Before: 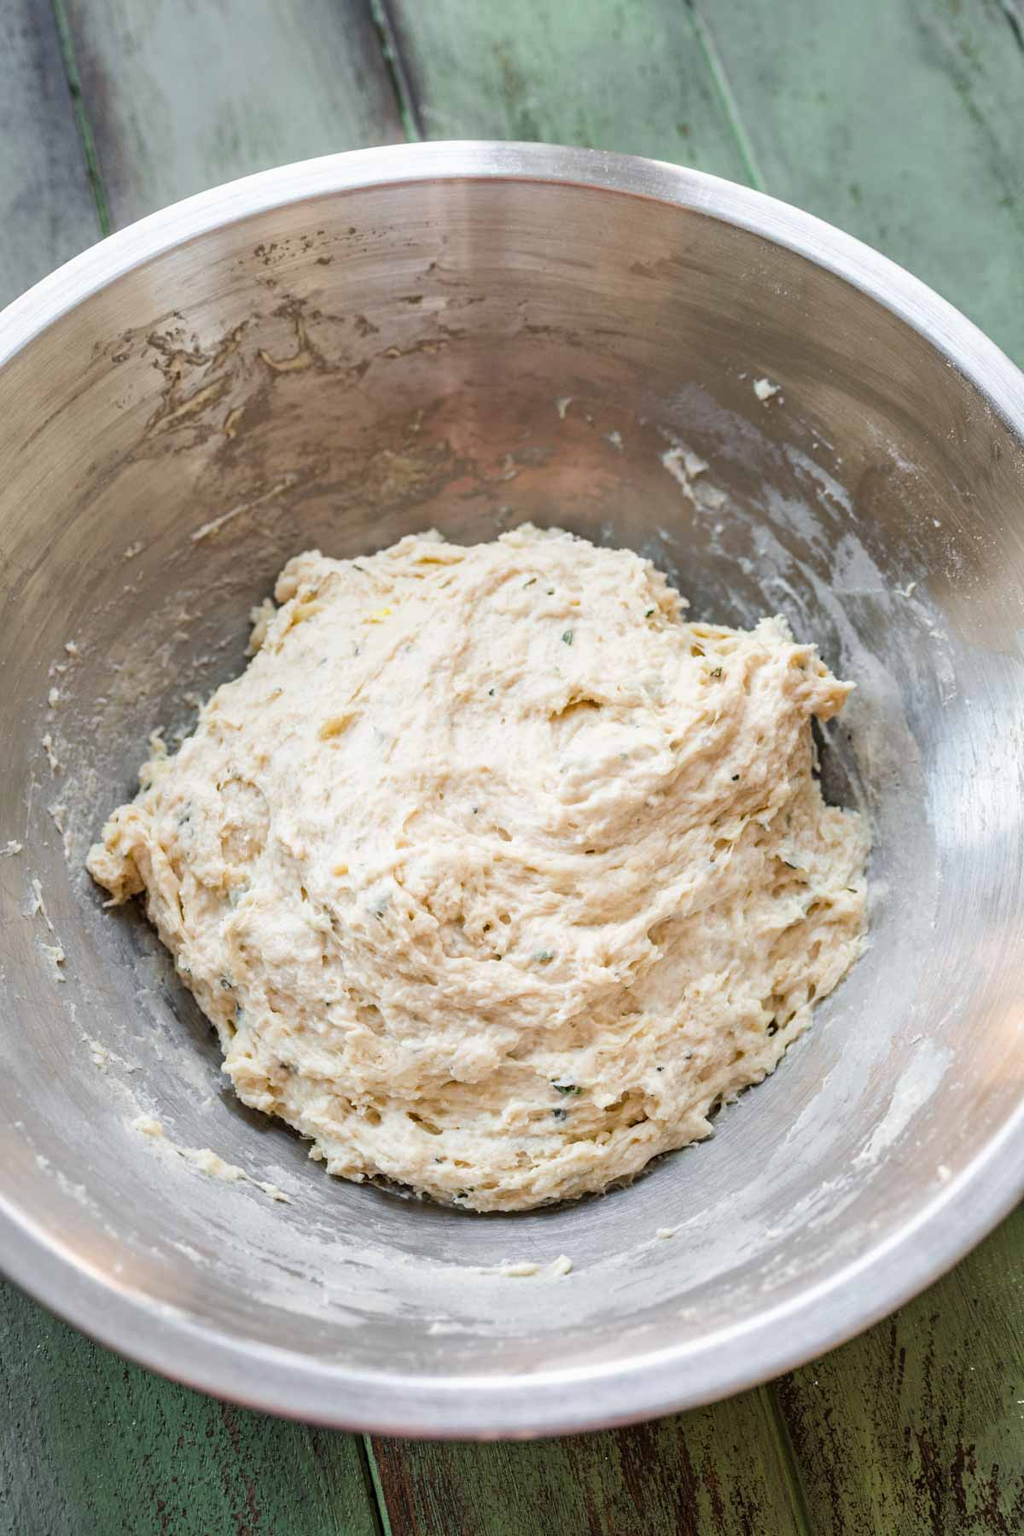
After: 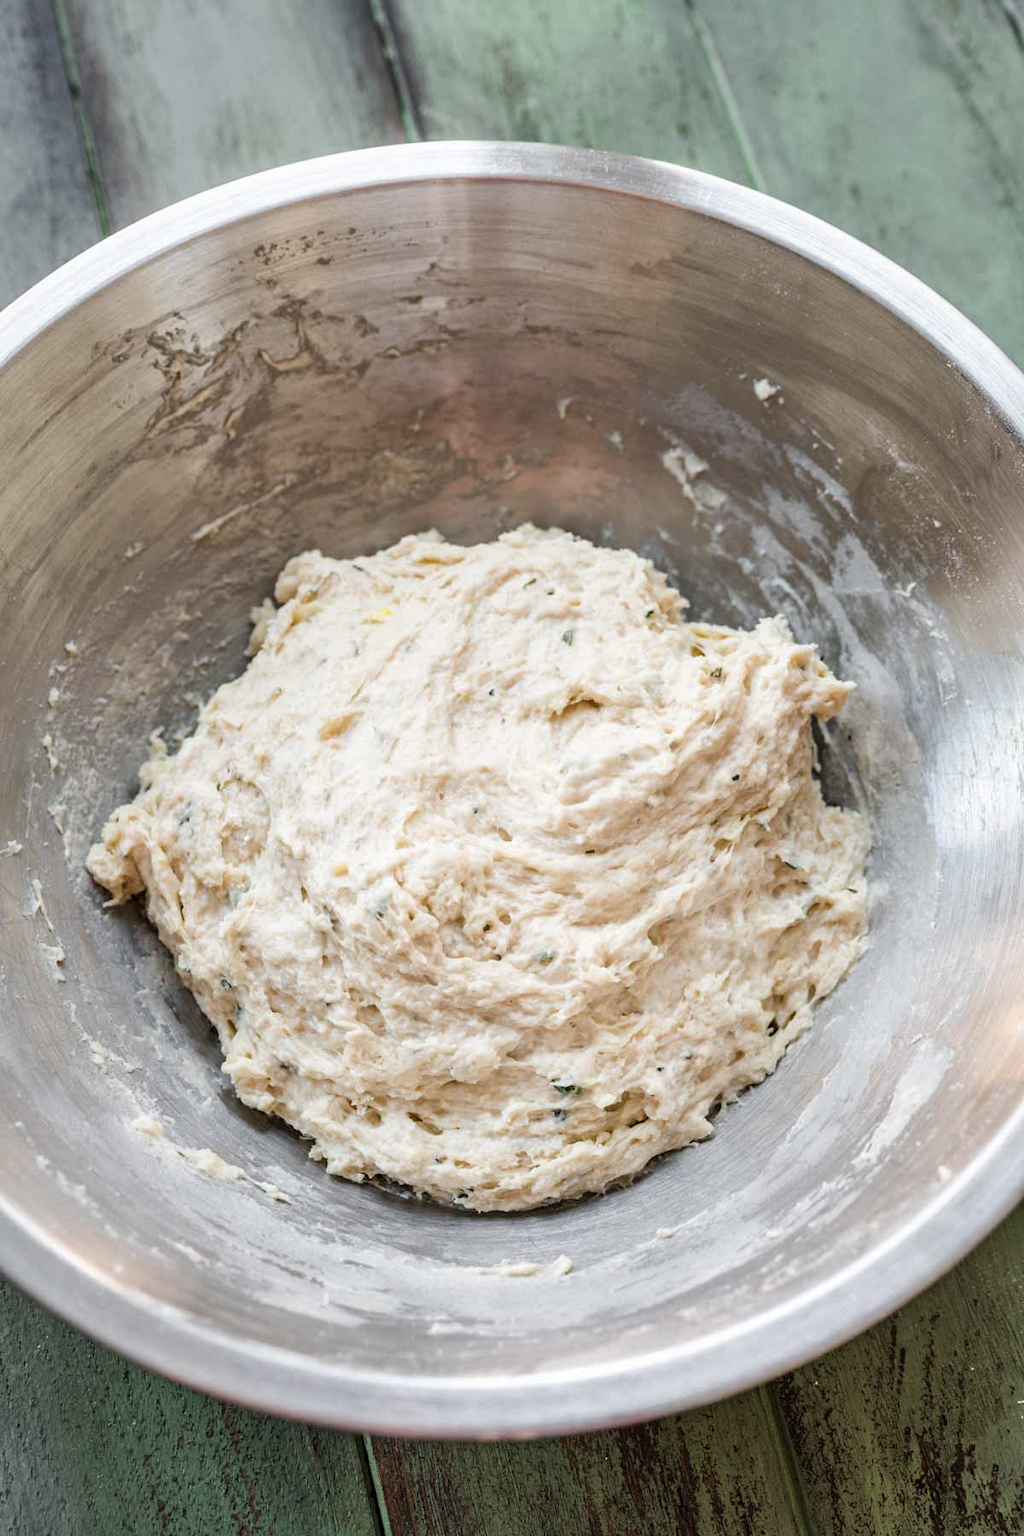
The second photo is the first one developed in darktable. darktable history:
contrast brightness saturation: saturation -0.18
local contrast: mode bilateral grid, contrast 9, coarseness 24, detail 115%, midtone range 0.2
